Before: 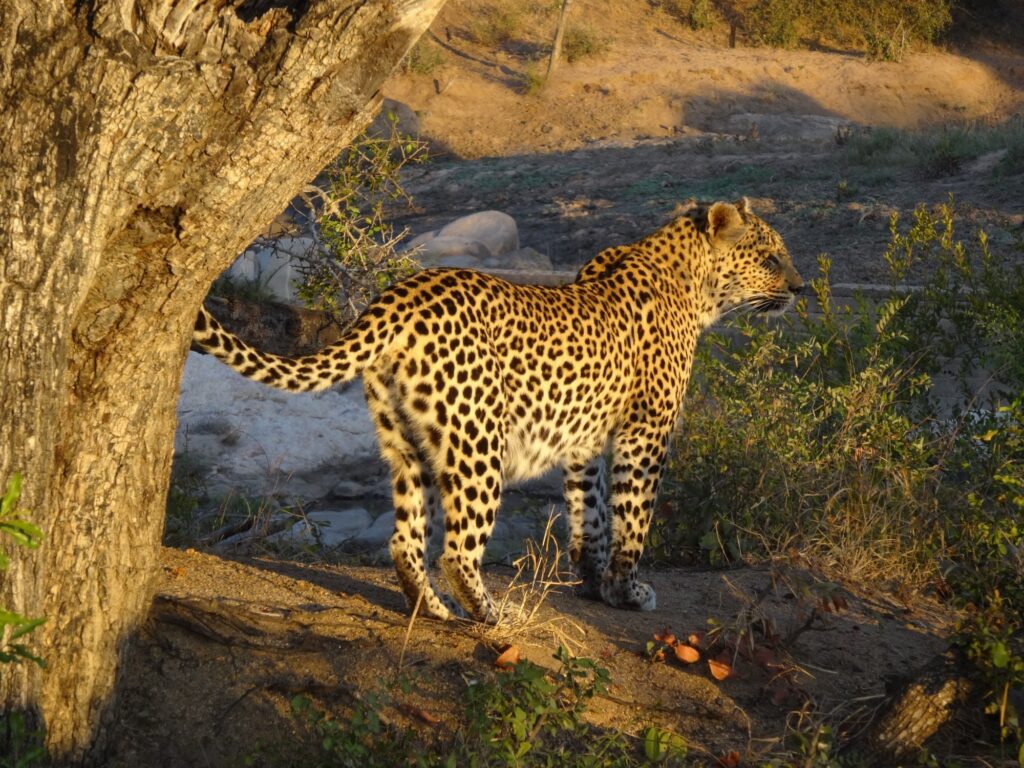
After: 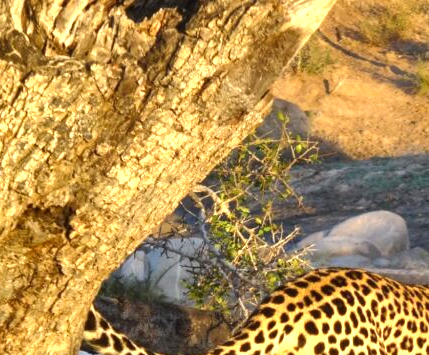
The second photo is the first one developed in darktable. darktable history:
shadows and highlights: soften with gaussian
crop and rotate: left 10.817%, top 0.062%, right 47.194%, bottom 53.626%
exposure: black level correction 0, exposure 0.953 EV, compensate exposure bias true, compensate highlight preservation false
